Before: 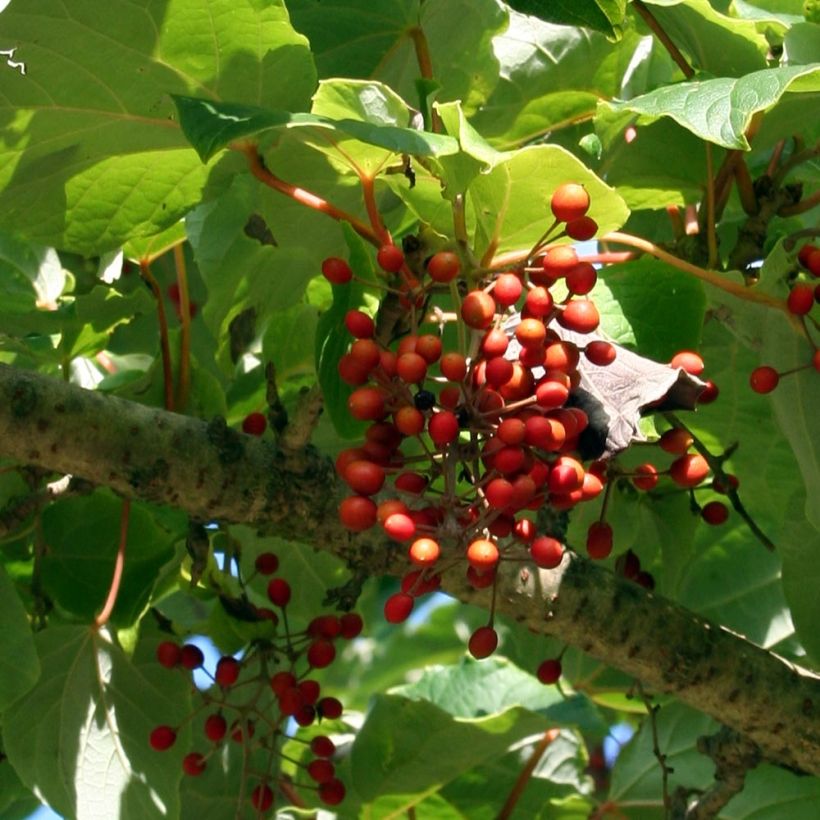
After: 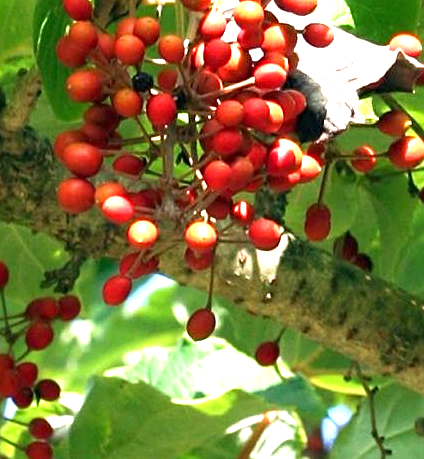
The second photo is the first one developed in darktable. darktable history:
exposure: black level correction 0, exposure 1.45 EV, compensate exposure bias true, compensate highlight preservation false
sharpen: on, module defaults
crop: left 34.479%, top 38.822%, right 13.718%, bottom 5.172%
